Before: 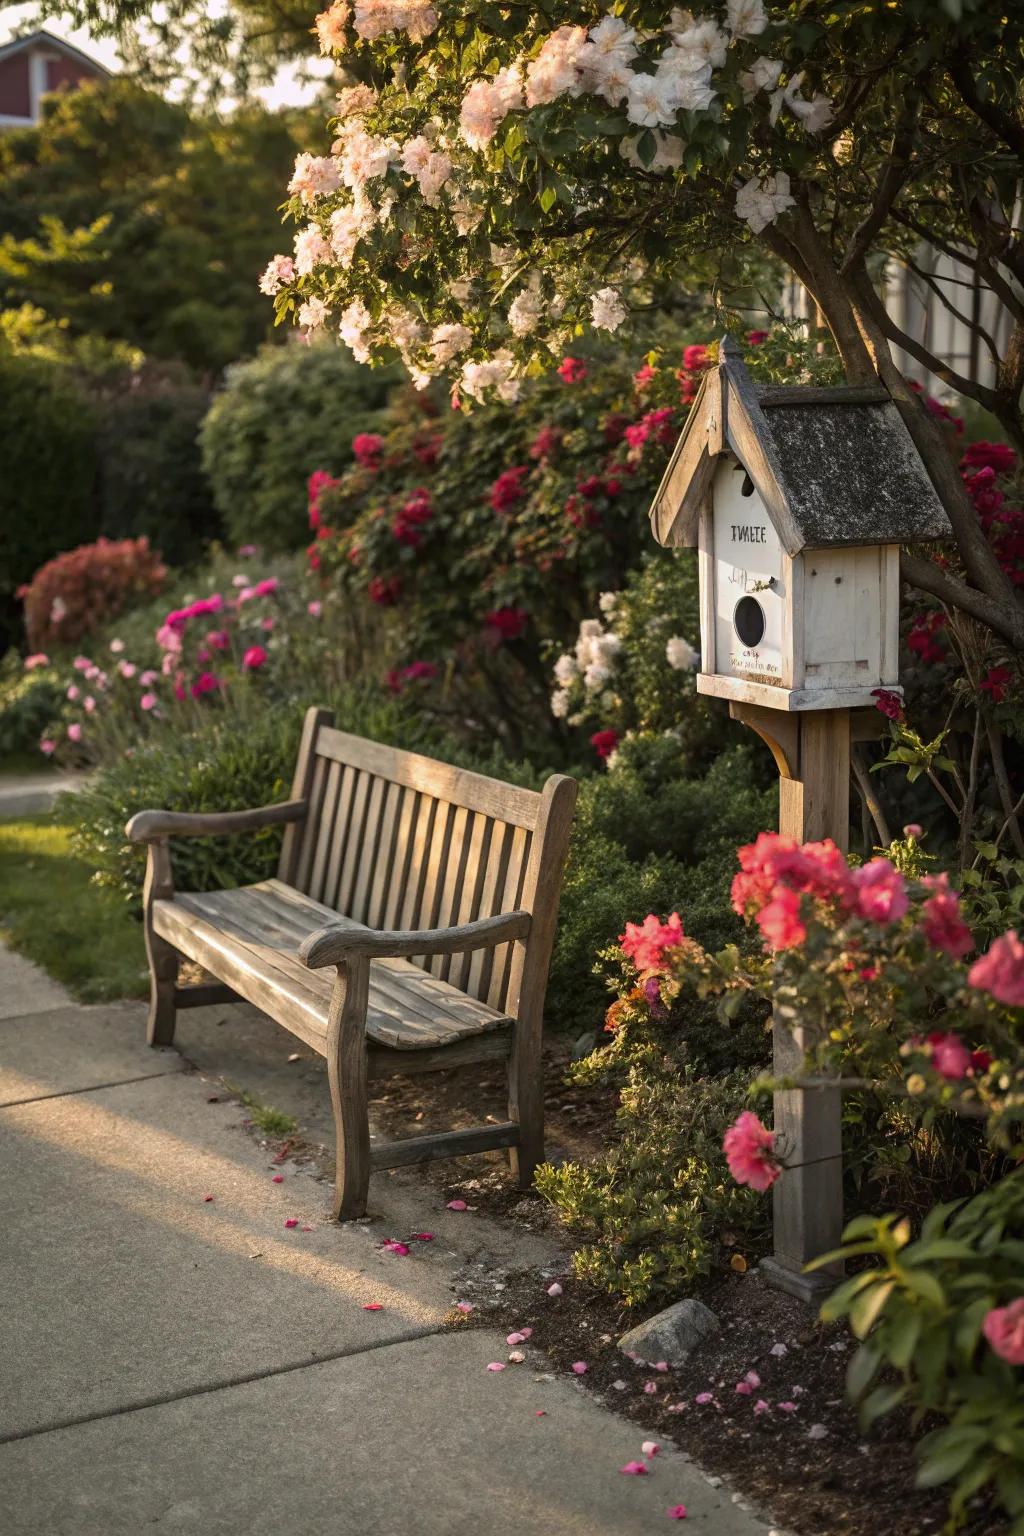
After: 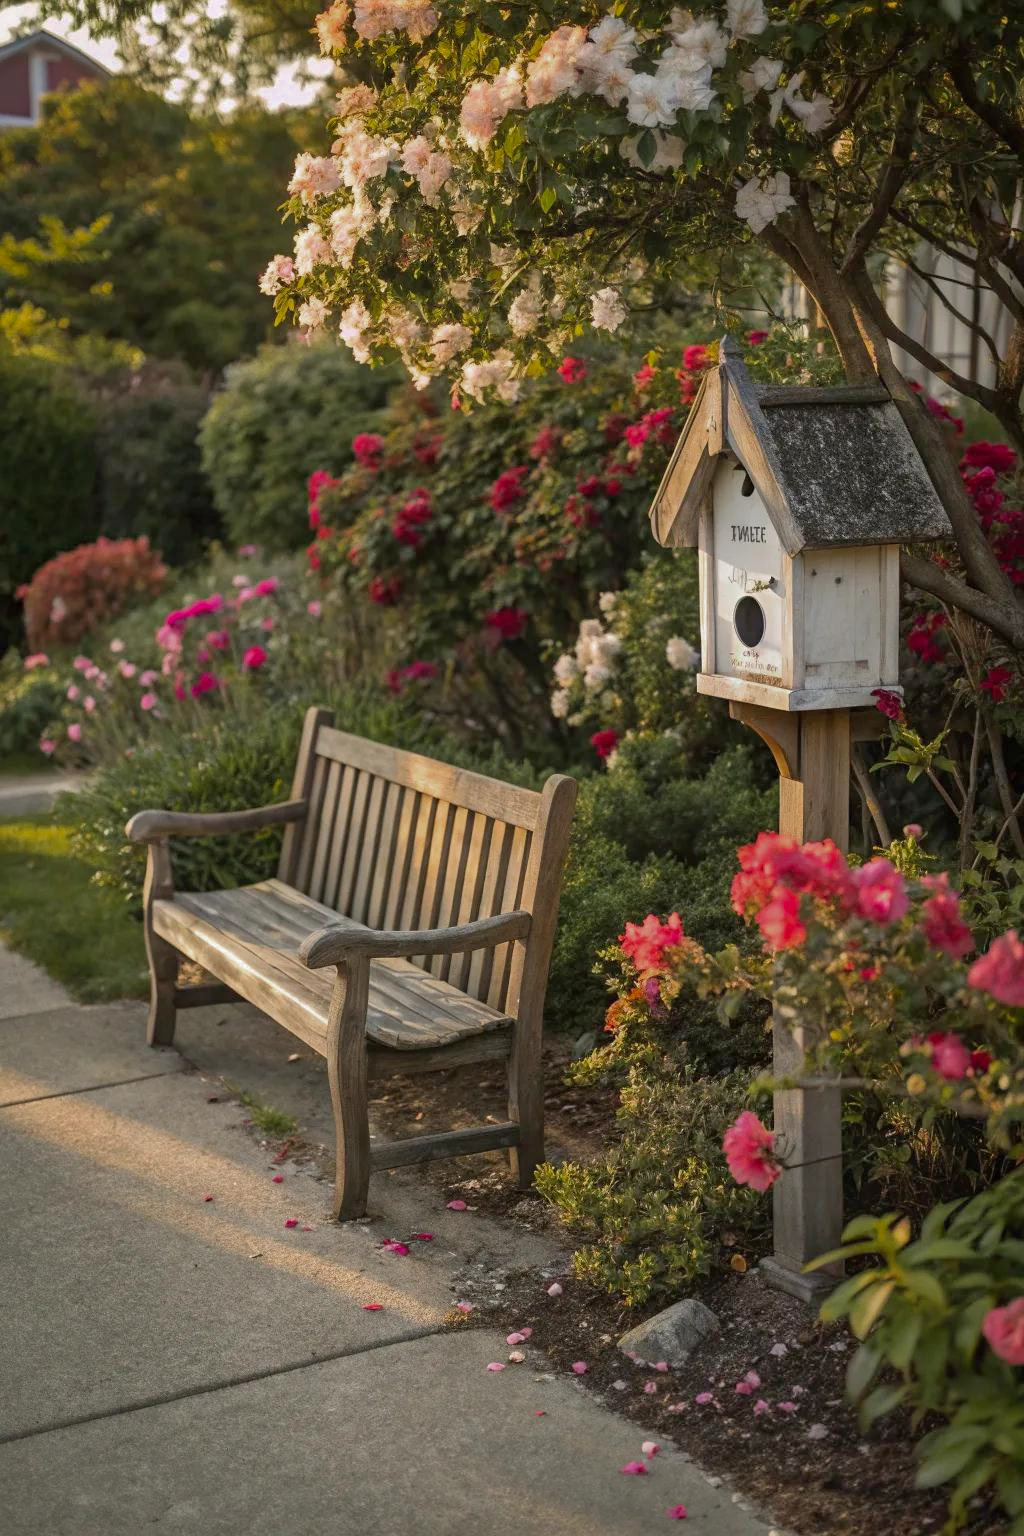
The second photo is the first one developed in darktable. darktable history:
shadows and highlights: on, module defaults
color zones: curves: ch0 [(0, 0.425) (0.143, 0.422) (0.286, 0.42) (0.429, 0.419) (0.571, 0.419) (0.714, 0.42) (0.857, 0.422) (1, 0.425)]
